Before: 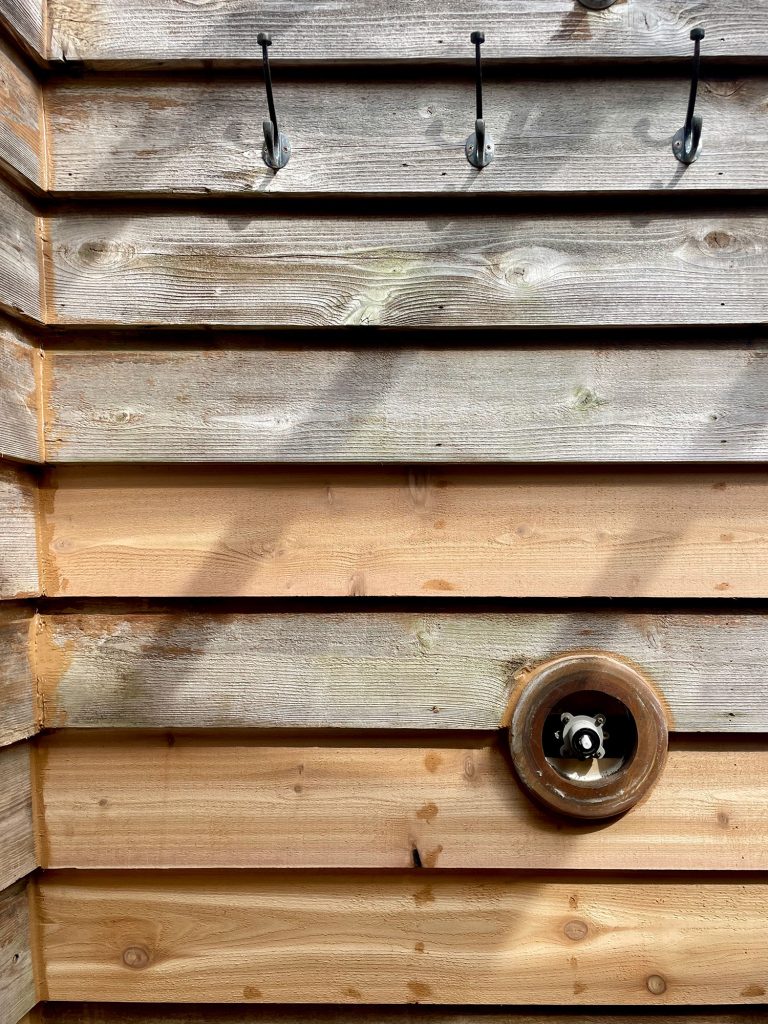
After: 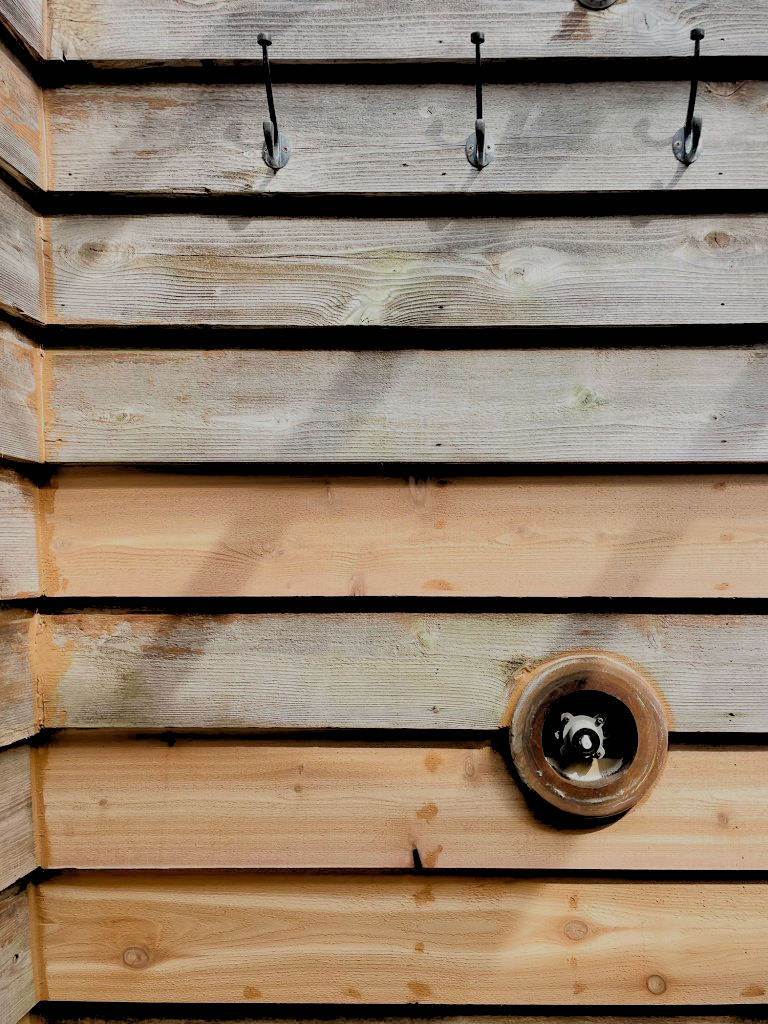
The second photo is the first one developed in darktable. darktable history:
rgb levels: preserve colors sum RGB, levels [[0.038, 0.433, 0.934], [0, 0.5, 1], [0, 0.5, 1]]
filmic rgb: black relative exposure -7.65 EV, white relative exposure 4.56 EV, hardness 3.61, contrast 1.05
shadows and highlights: shadows 25, highlights -25
